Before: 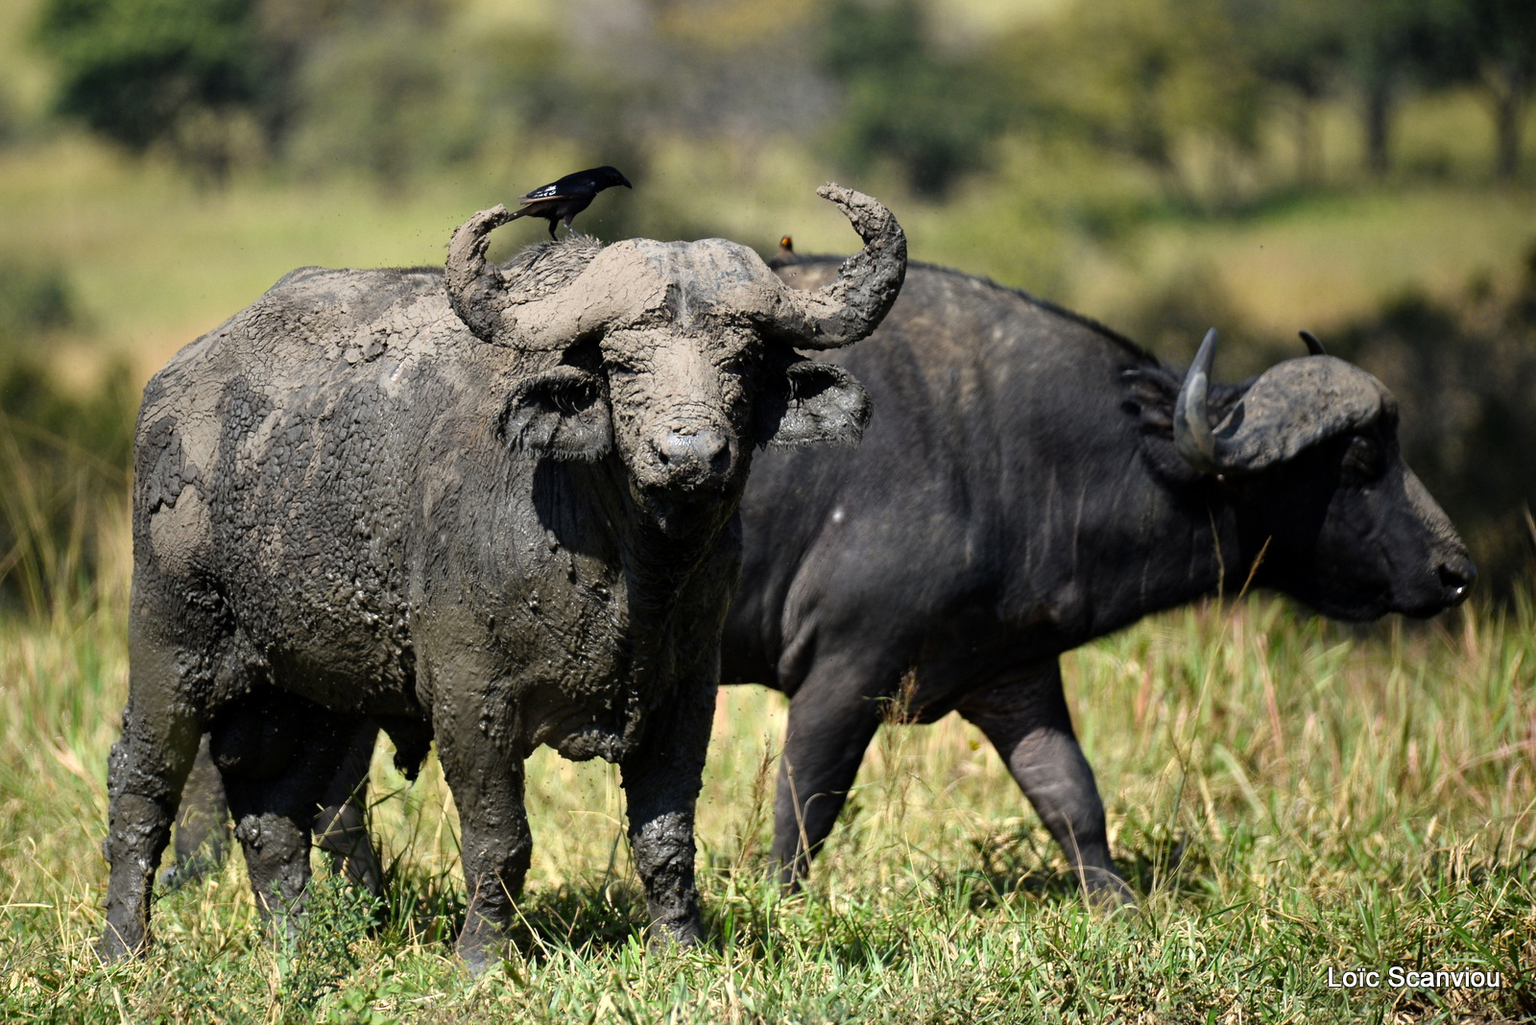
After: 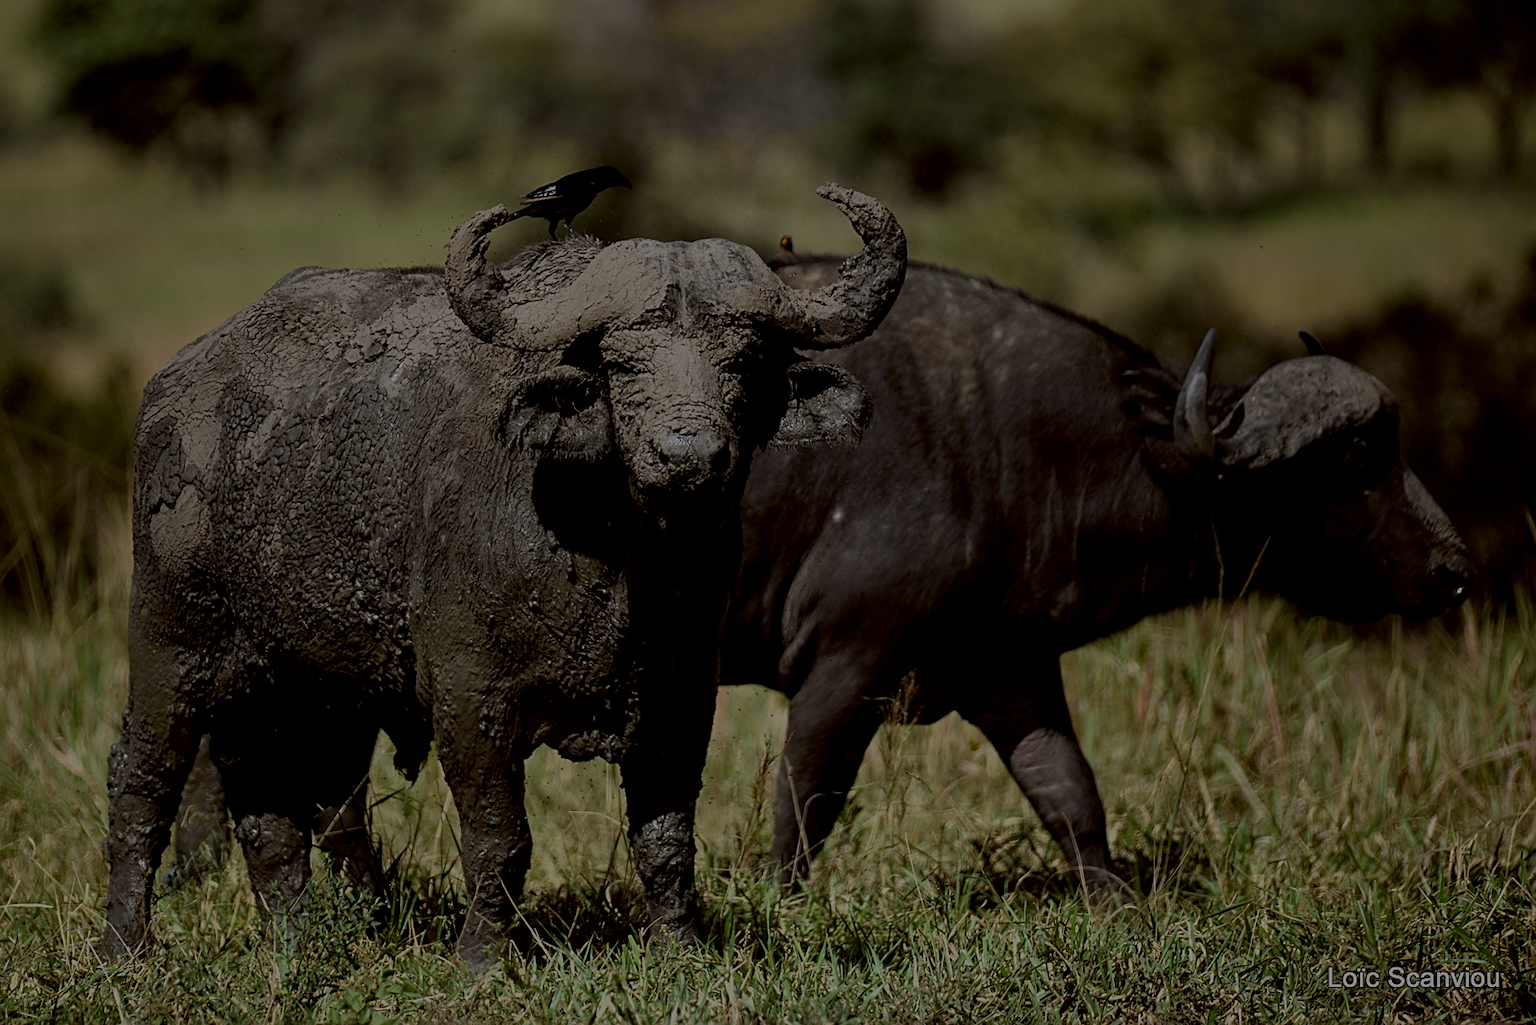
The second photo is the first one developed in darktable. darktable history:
exposure: exposure -0.01 EV, compensate exposure bias true, compensate highlight preservation false
color correction: highlights a* -3.52, highlights b* -6.78, shadows a* 3.12, shadows b* 5.8
sharpen: on, module defaults
base curve: preserve colors none
local contrast: on, module defaults
